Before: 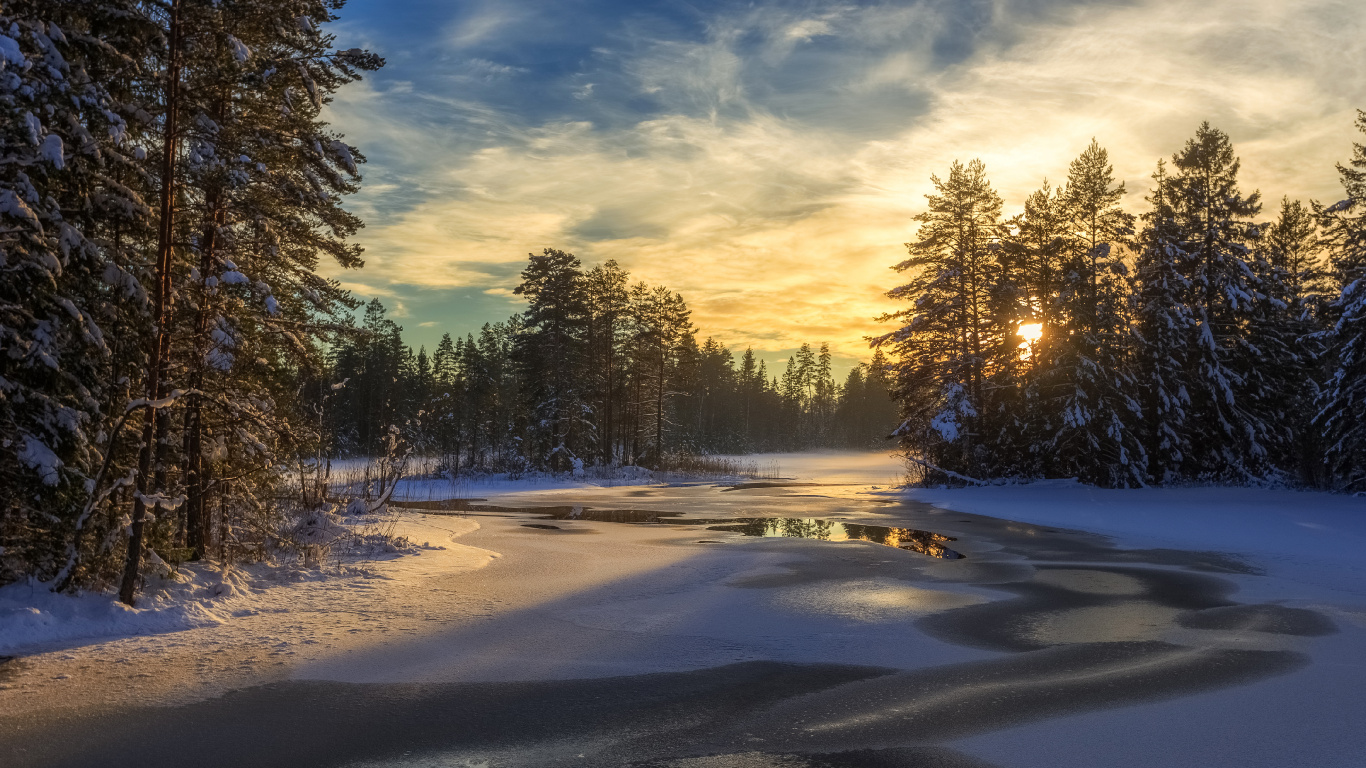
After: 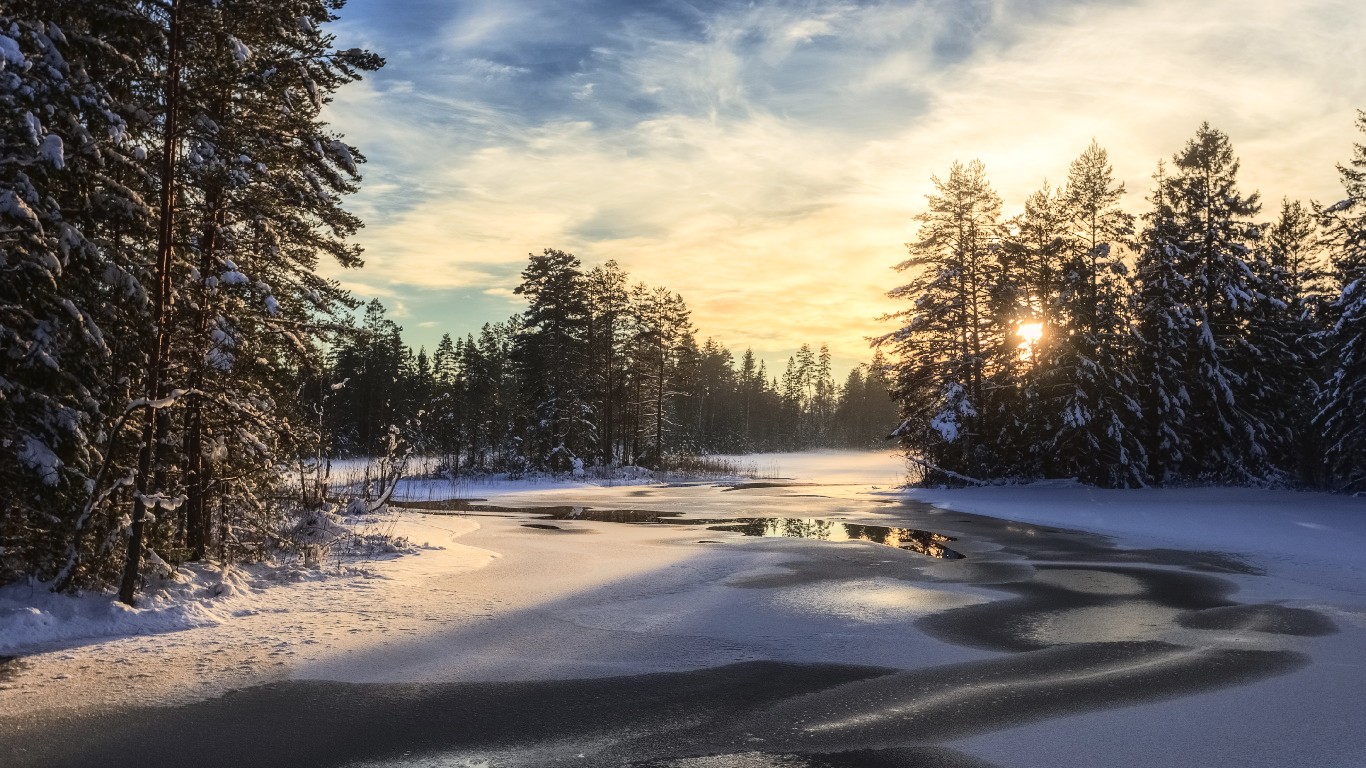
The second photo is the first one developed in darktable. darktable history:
tone curve: curves: ch0 [(0, 0.026) (0.146, 0.158) (0.272, 0.34) (0.453, 0.627) (0.687, 0.829) (1, 1)], color space Lab, linked channels, preserve colors none
contrast brightness saturation: contrast 0.1, saturation -0.36
